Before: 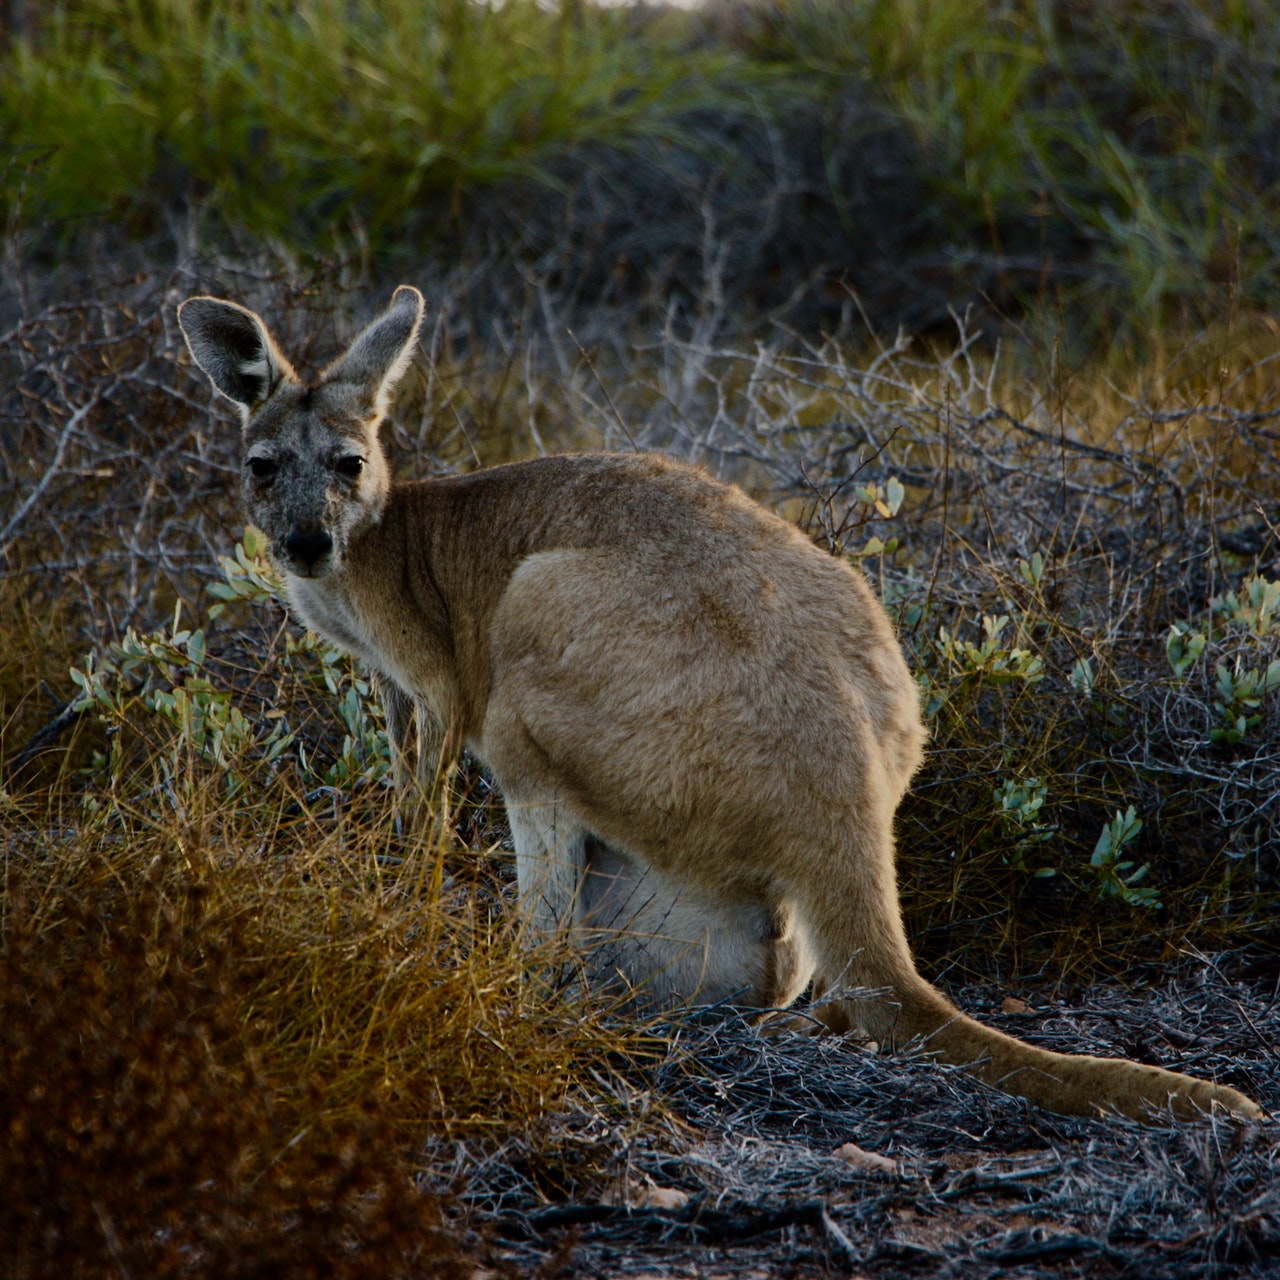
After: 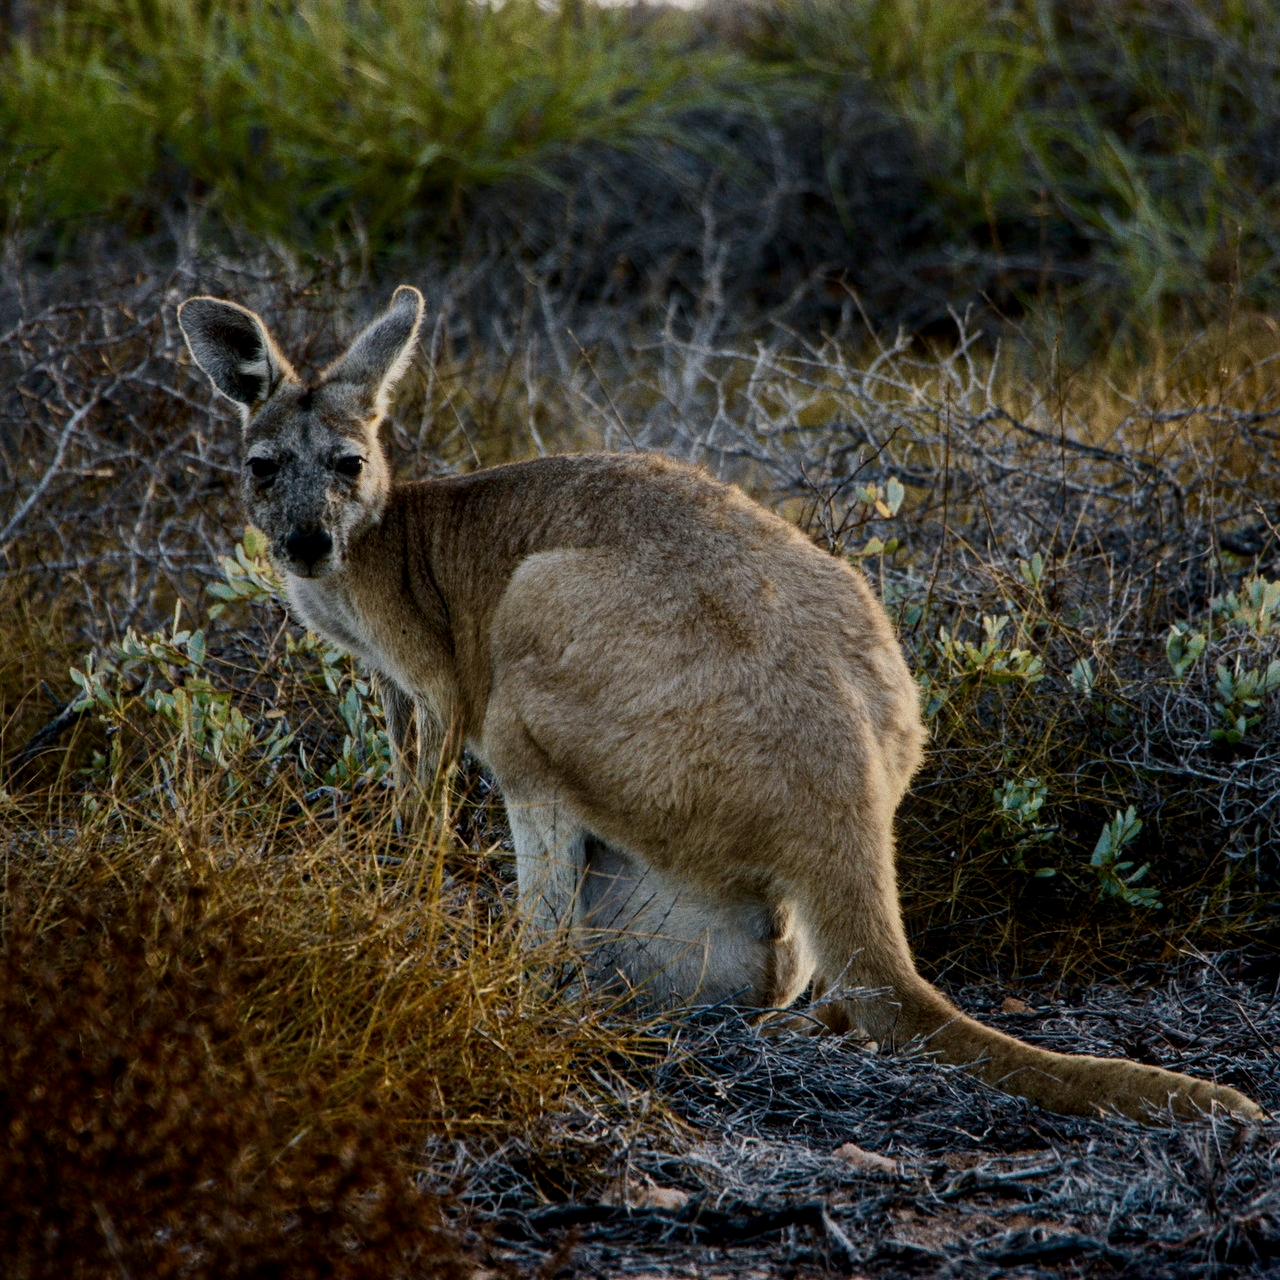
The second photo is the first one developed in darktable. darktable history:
grain: coarseness 0.09 ISO
tone equalizer: on, module defaults
local contrast: on, module defaults
white balance: emerald 1
